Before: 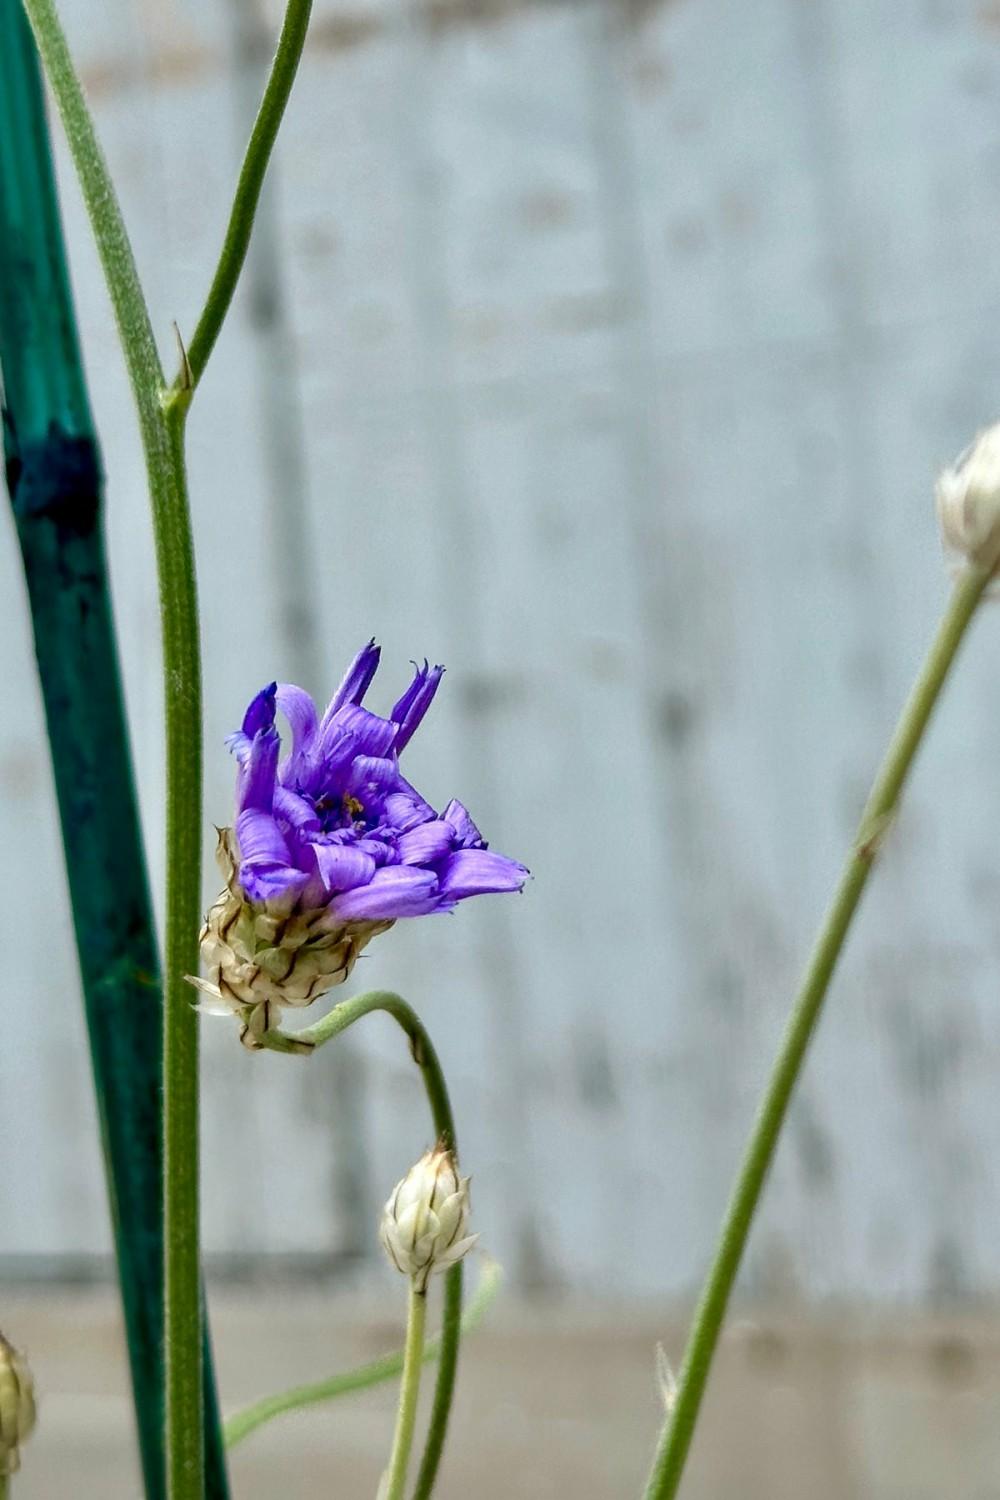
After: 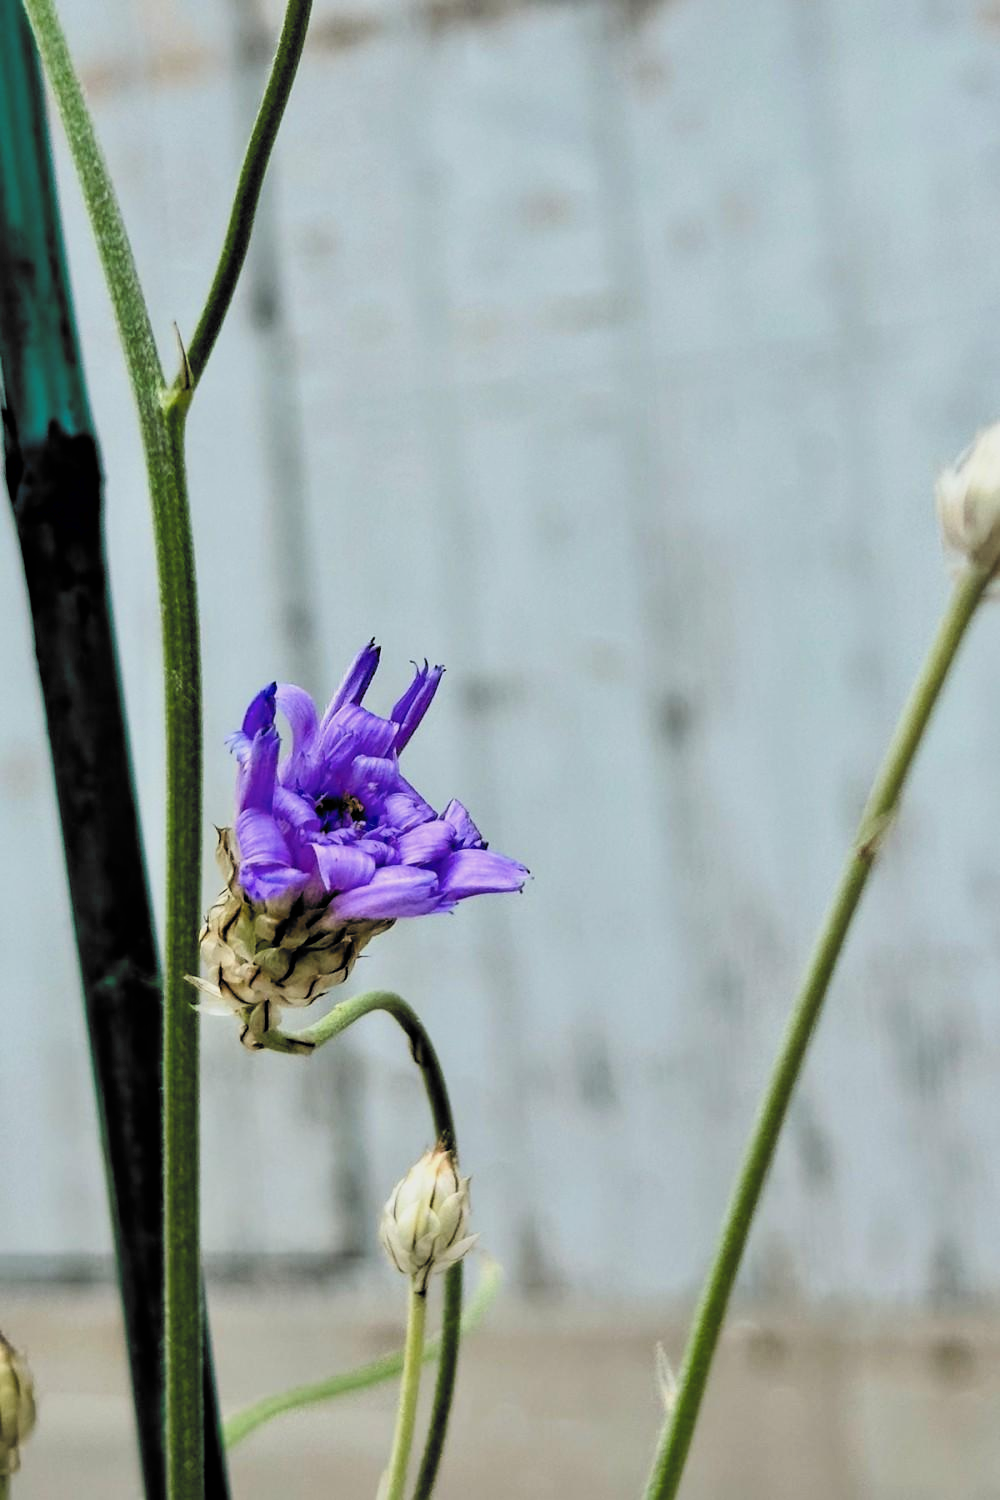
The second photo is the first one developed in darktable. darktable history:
shadows and highlights: shadows 42.69, highlights 7.25
filmic rgb: black relative exposure -5.01 EV, white relative exposure 3.96 EV, threshold 3.01 EV, hardness 2.88, contrast 1.403, highlights saturation mix -31.38%, color science v6 (2022), enable highlight reconstruction true
